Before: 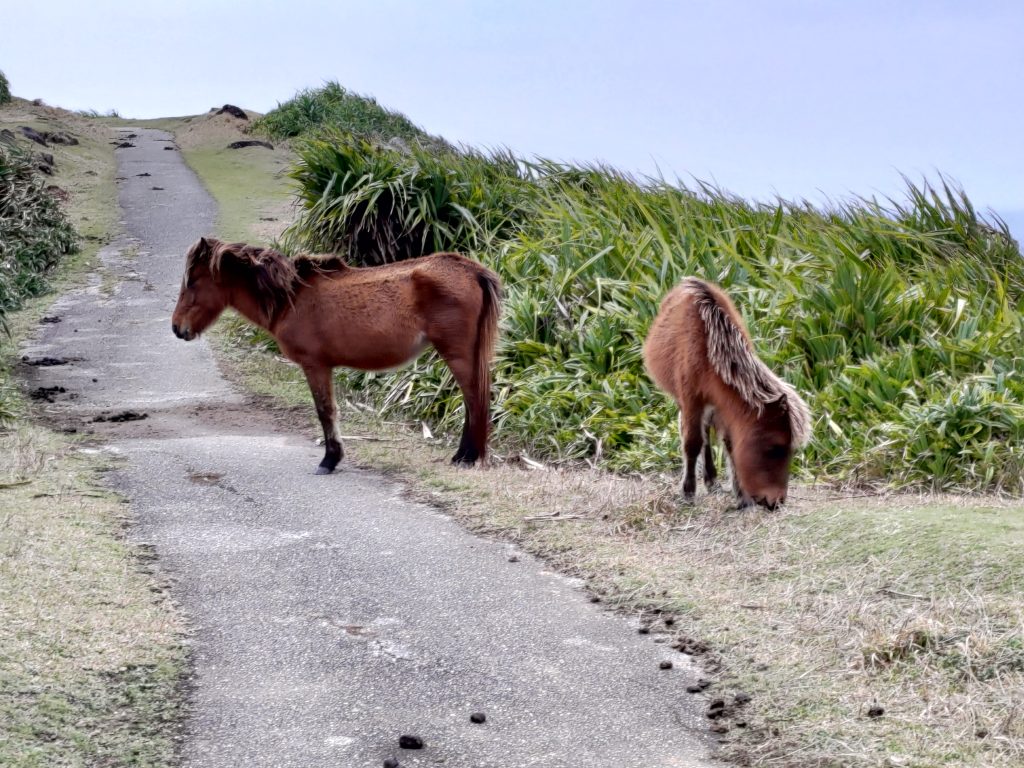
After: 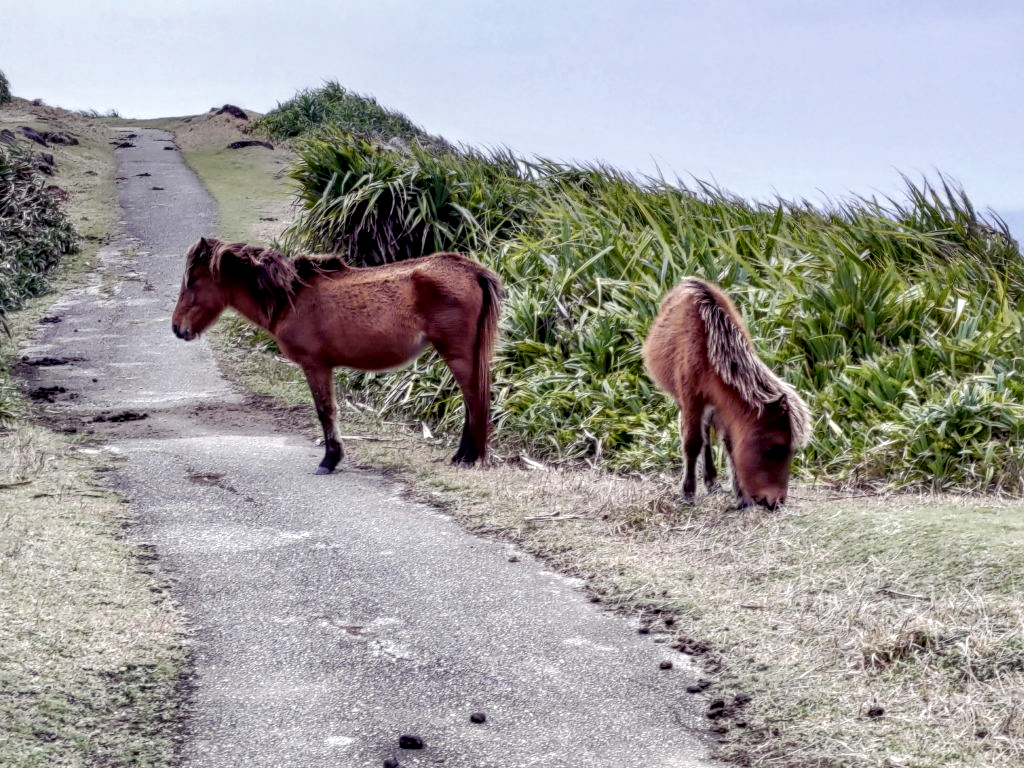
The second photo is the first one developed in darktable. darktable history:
color balance rgb: shadows lift › luminance -21.67%, shadows lift › chroma 9.21%, shadows lift › hue 285.64°, perceptual saturation grading › global saturation 0.171%, perceptual saturation grading › highlights -31.238%, perceptual saturation grading › mid-tones 5.827%, perceptual saturation grading › shadows 17.234%
local contrast: highlights 61%, detail 143%, midtone range 0.421
